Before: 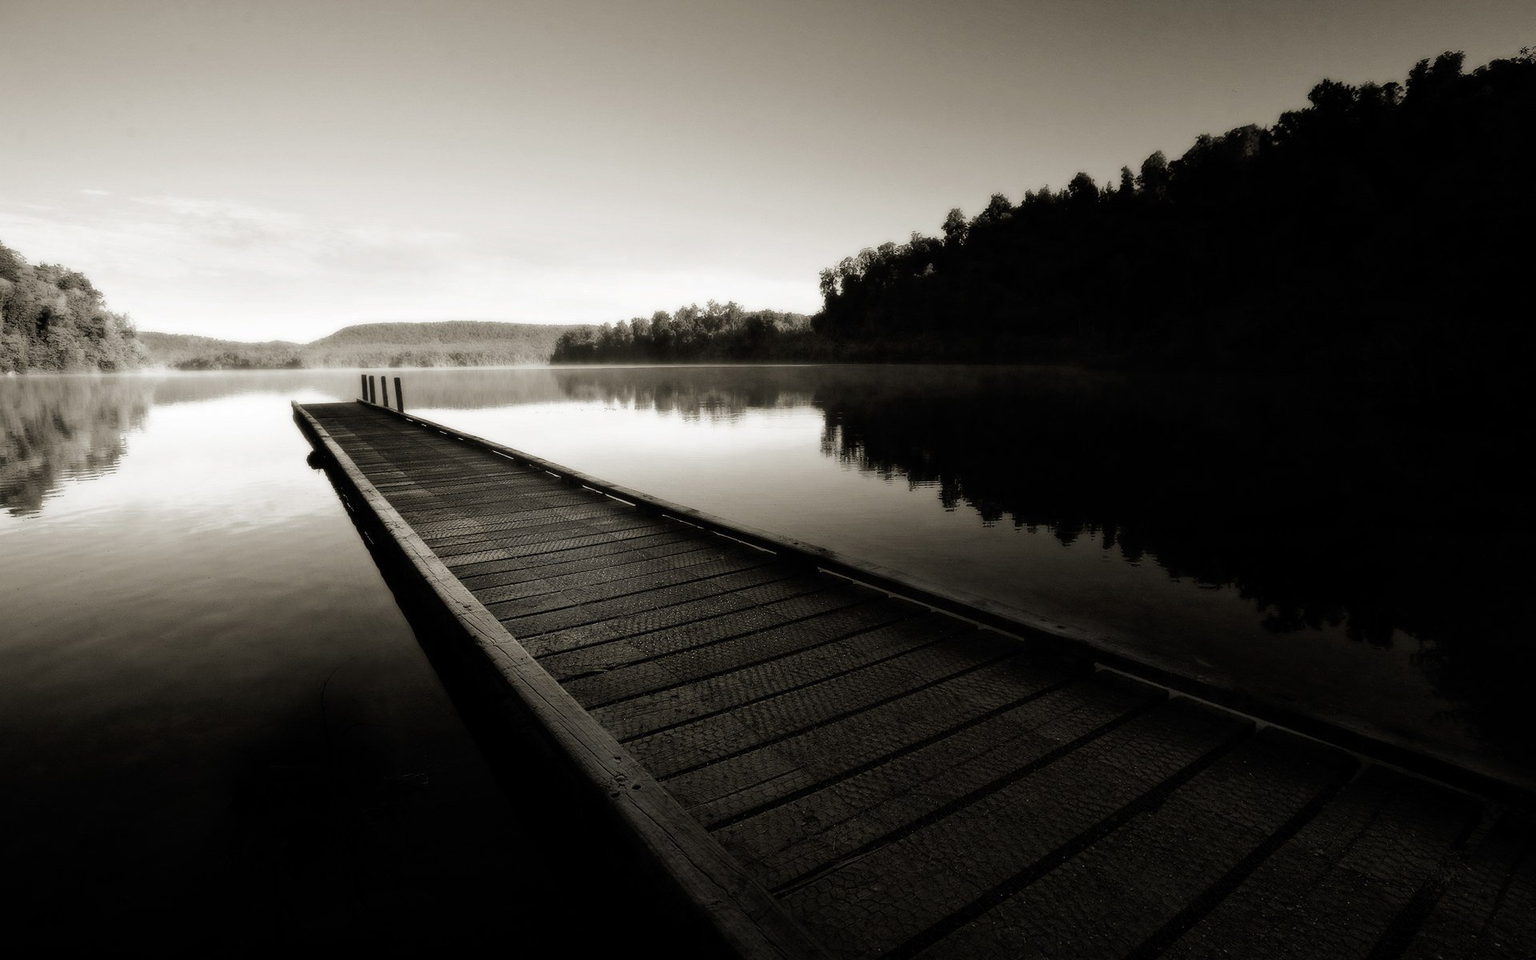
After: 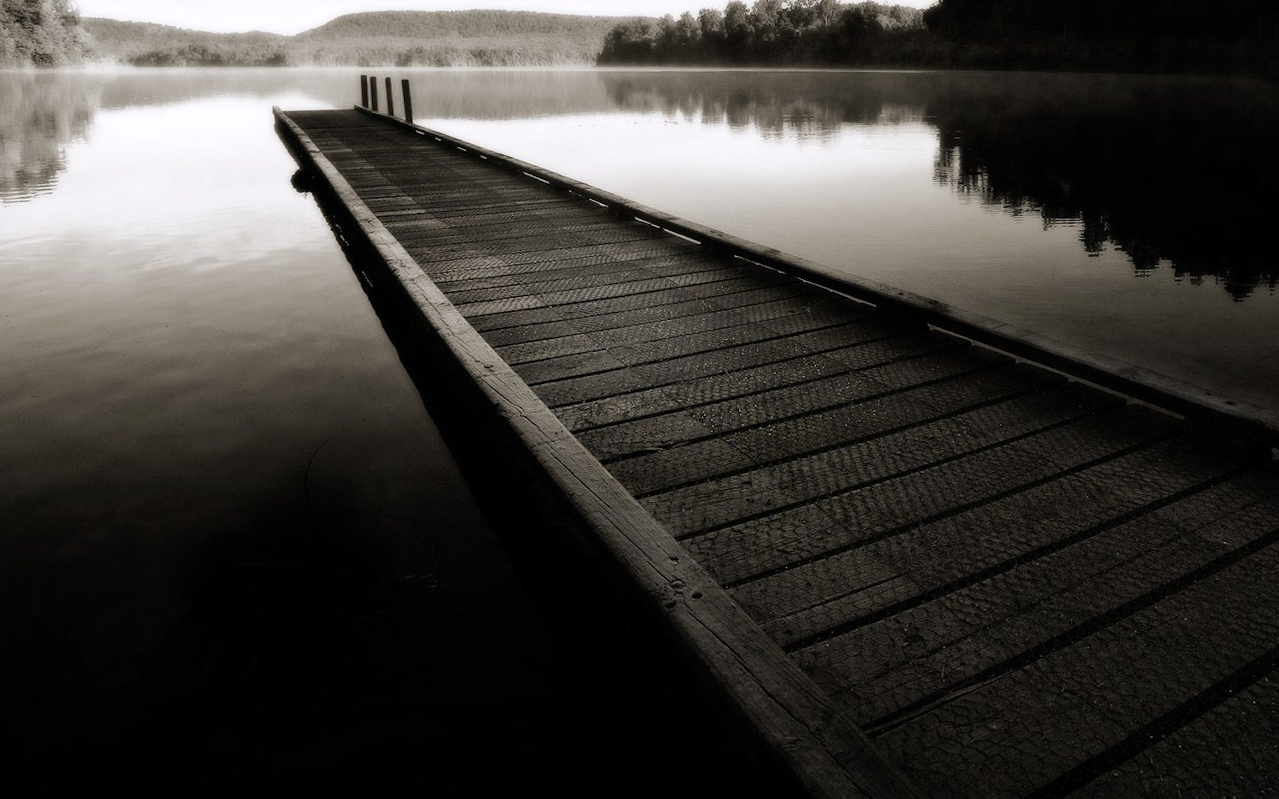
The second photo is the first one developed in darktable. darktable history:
crop and rotate: angle -0.82°, left 3.85%, top 31.828%, right 27.992%
white balance: red 1.004, blue 1.024
shadows and highlights: radius 337.17, shadows 29.01, soften with gaussian
